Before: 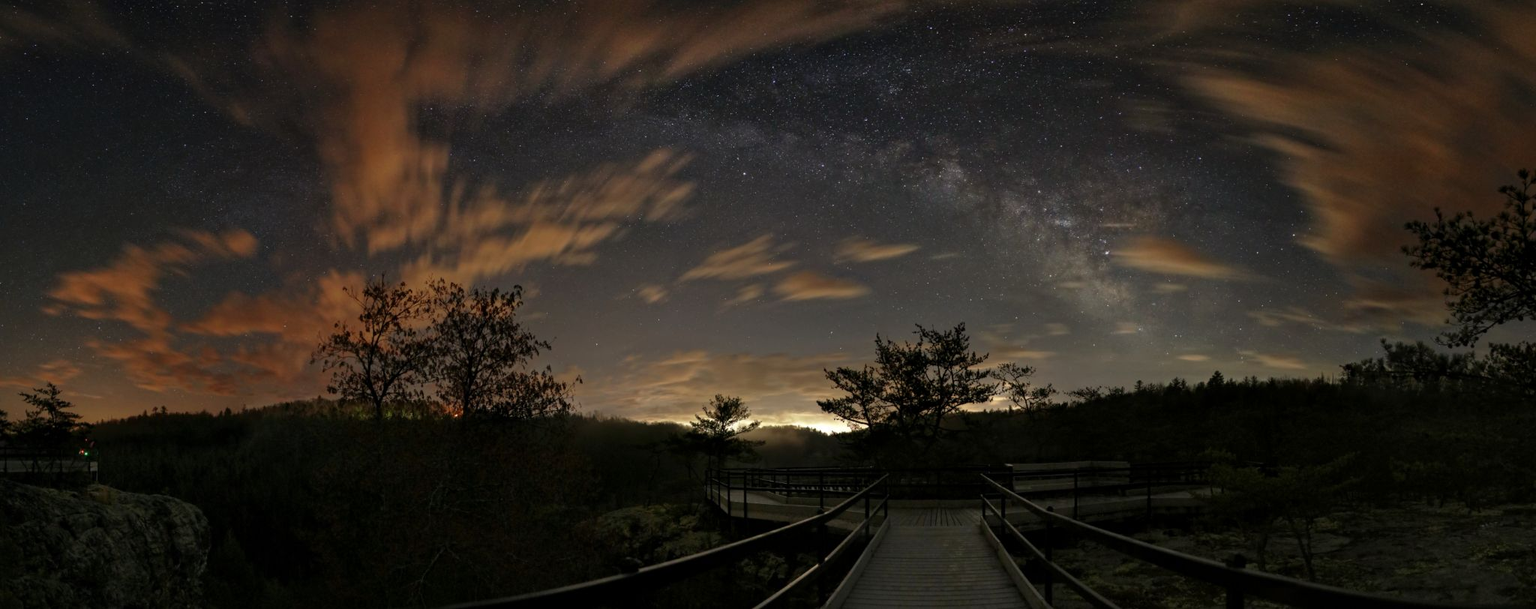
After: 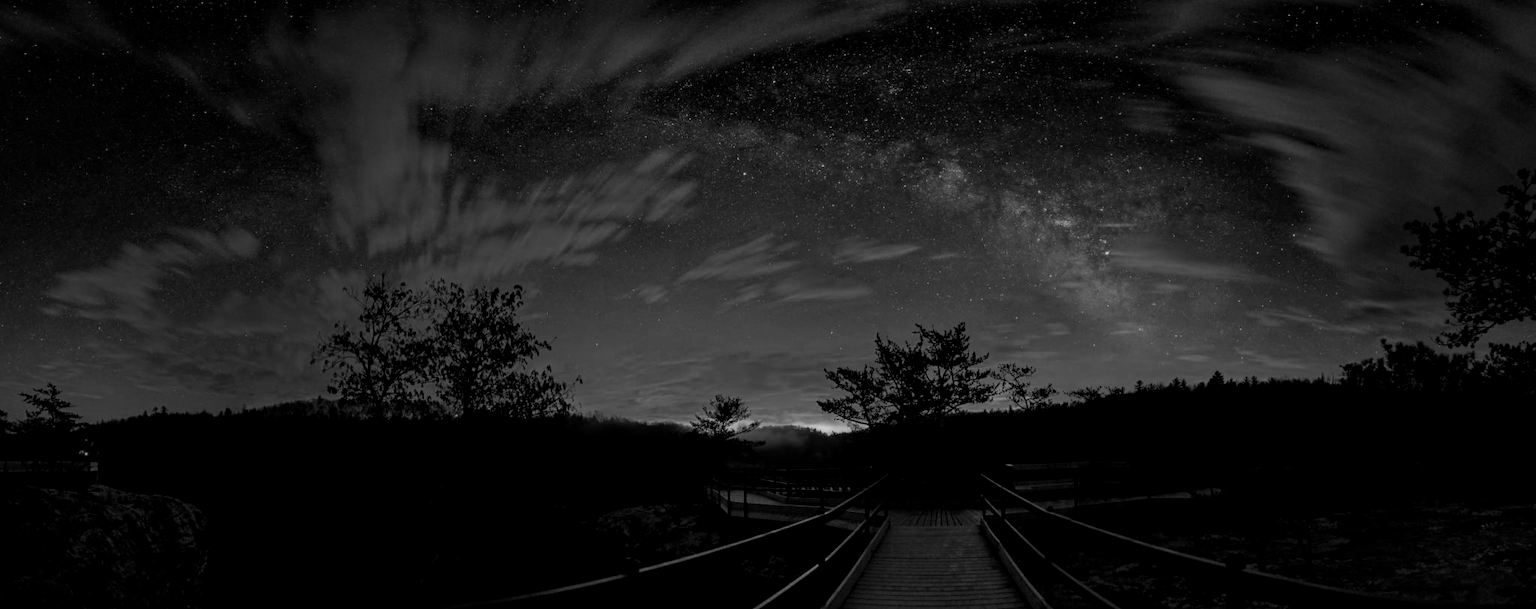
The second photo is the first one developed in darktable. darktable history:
local contrast: on, module defaults
filmic rgb: black relative exposure -6.7 EV, white relative exposure 4.56 EV, hardness 3.23
color zones: curves: ch0 [(0.287, 0.048) (0.493, 0.484) (0.737, 0.816)]; ch1 [(0, 0) (0.143, 0) (0.286, 0) (0.429, 0) (0.571, 0) (0.714, 0) (0.857, 0)]
